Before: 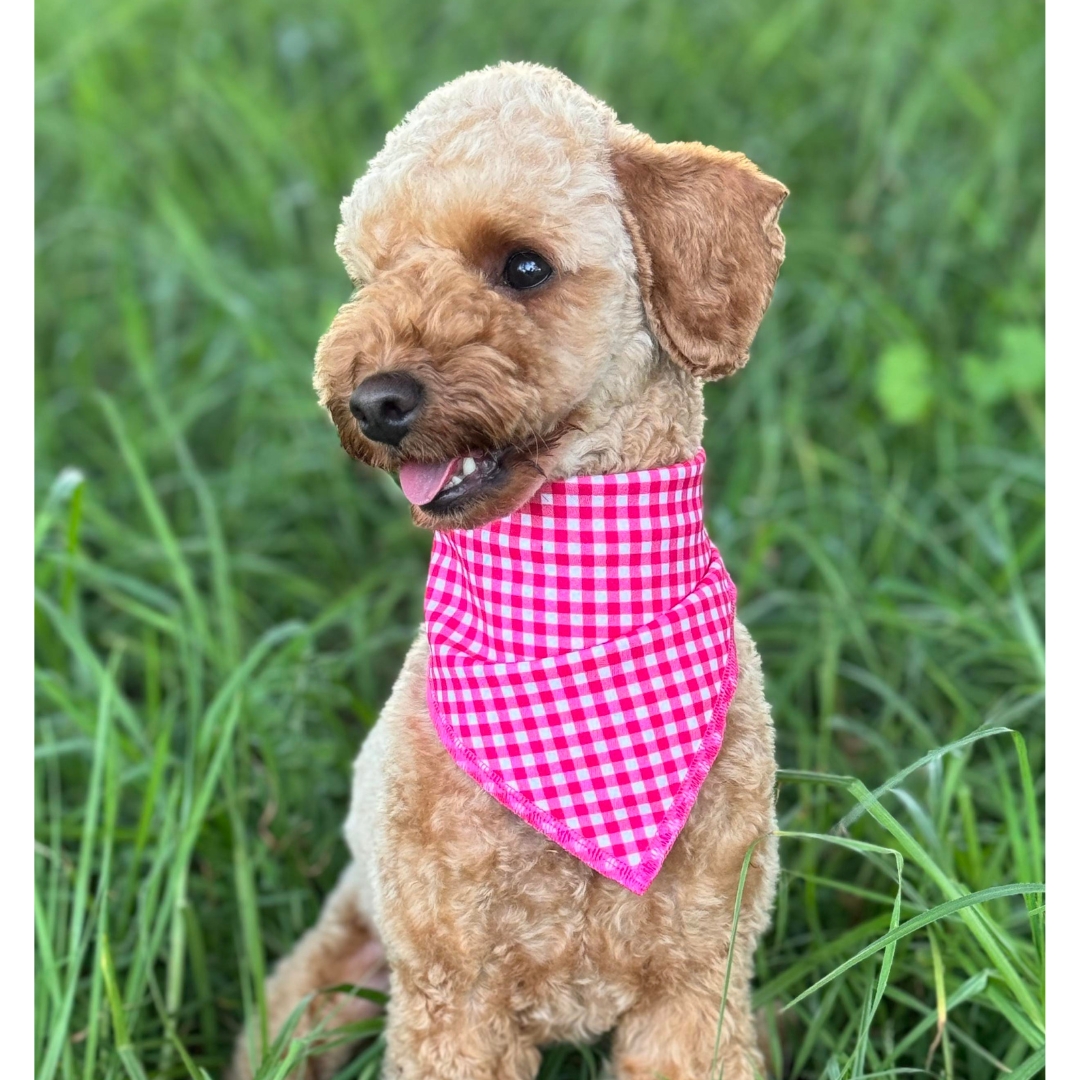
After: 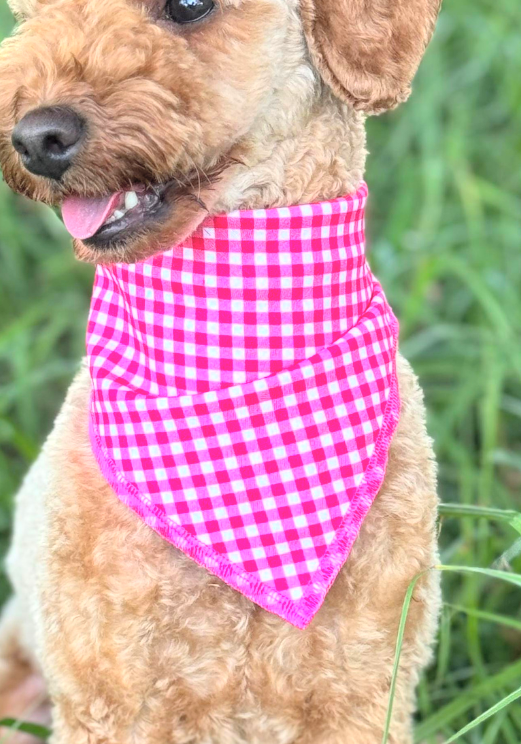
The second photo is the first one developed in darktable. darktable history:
contrast brightness saturation: contrast 0.104, brightness 0.319, saturation 0.137
crop: left 31.369%, top 24.679%, right 20.37%, bottom 6.386%
local contrast: highlights 107%, shadows 102%, detail 119%, midtone range 0.2
